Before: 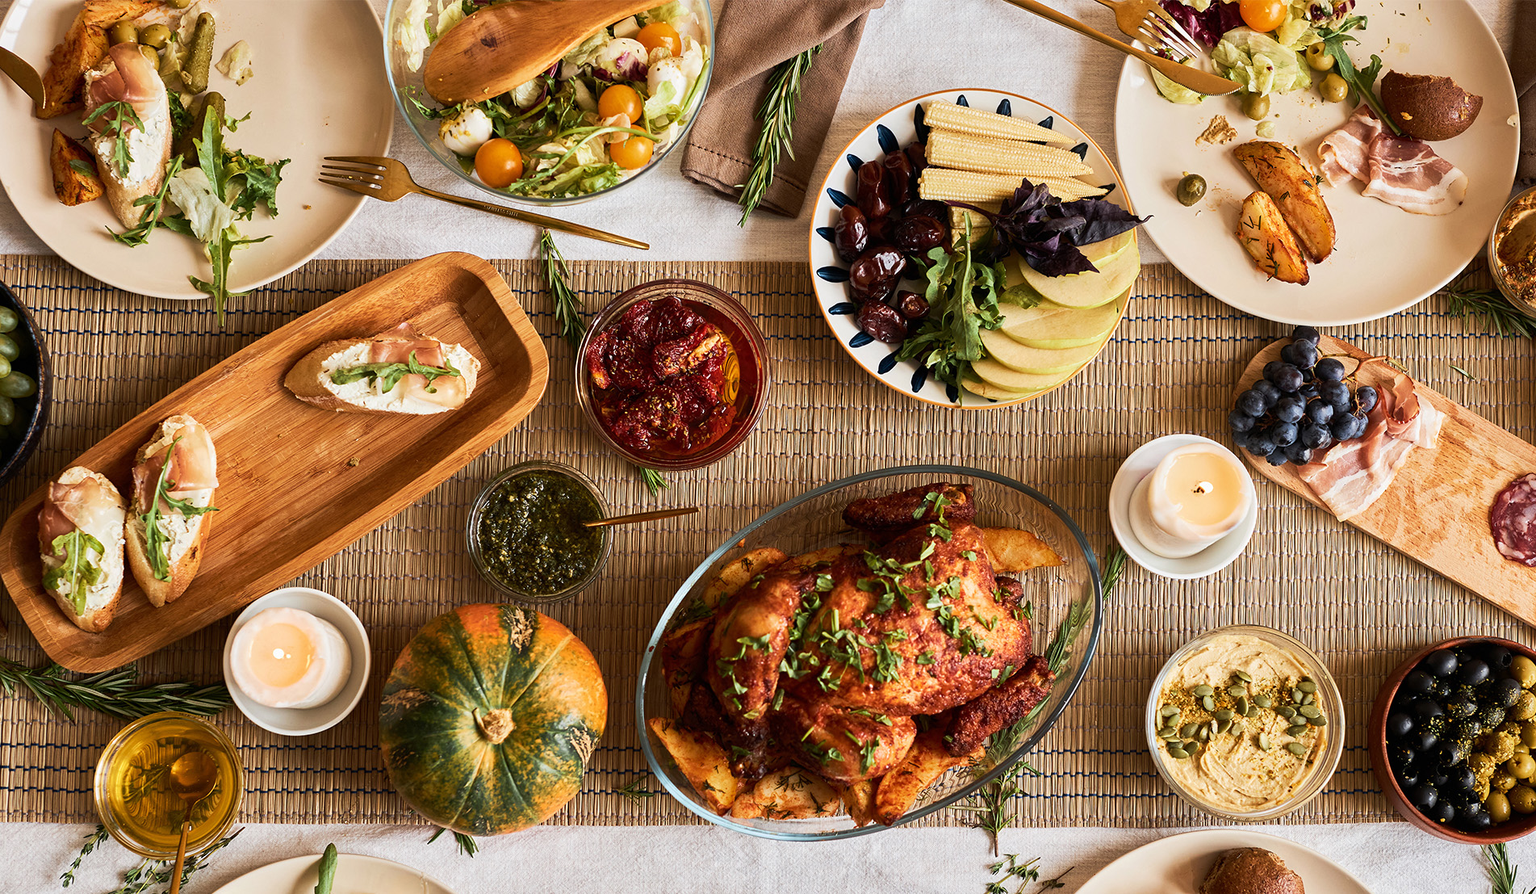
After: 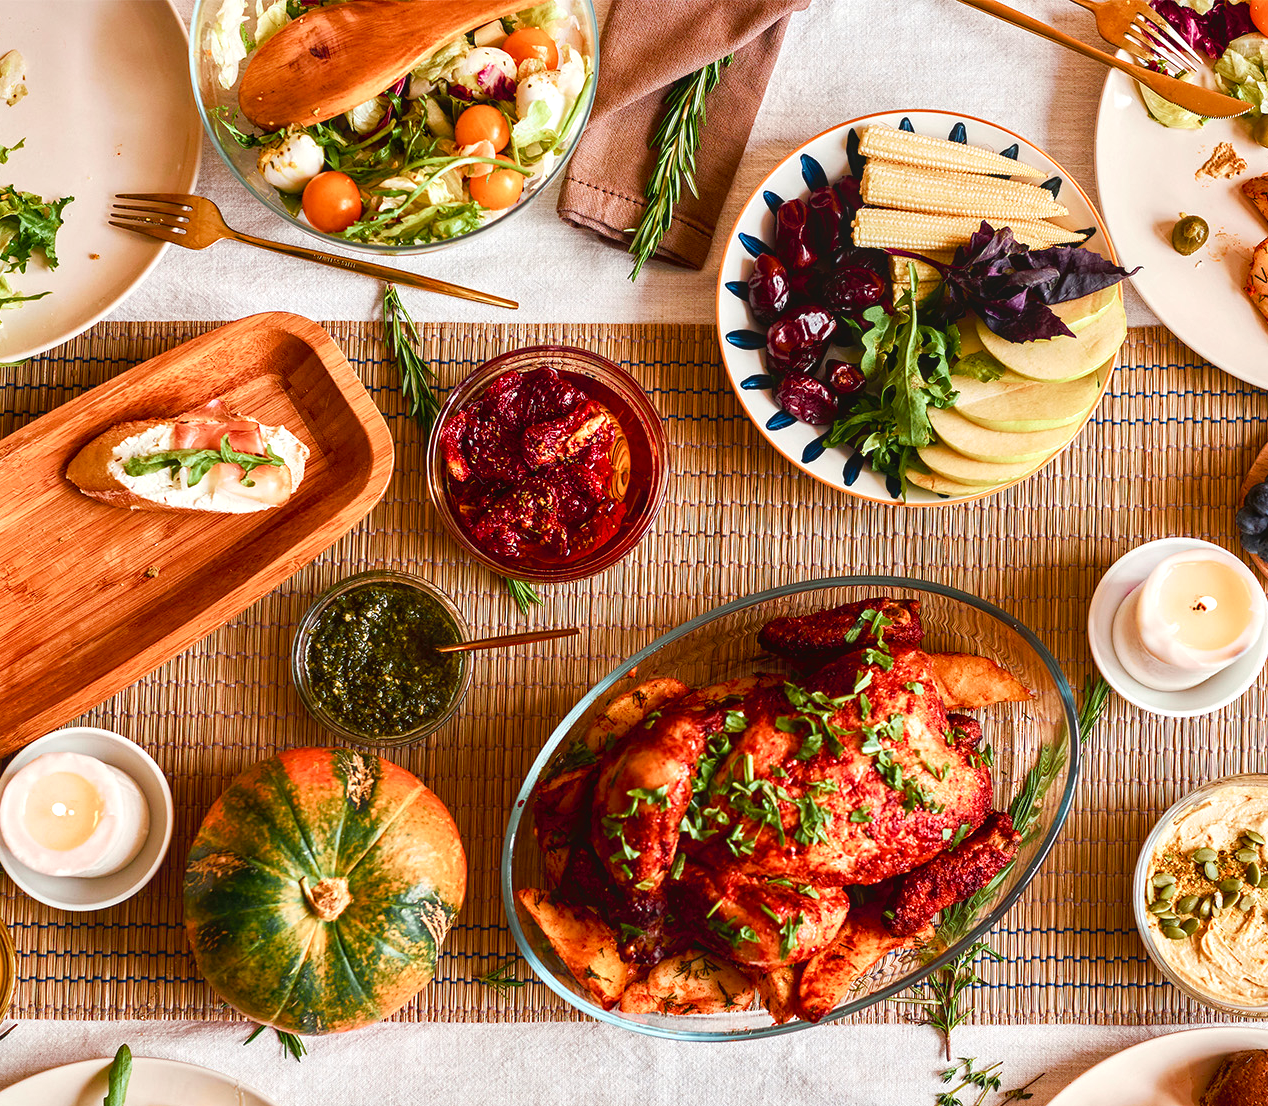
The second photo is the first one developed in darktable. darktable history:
crop and rotate: left 15.055%, right 18.278%
tone curve: curves: ch0 [(0, 0) (0.059, 0.027) (0.162, 0.125) (0.304, 0.279) (0.547, 0.532) (0.828, 0.815) (1, 0.983)]; ch1 [(0, 0) (0.23, 0.166) (0.34, 0.308) (0.371, 0.337) (0.429, 0.411) (0.477, 0.462) (0.499, 0.498) (0.529, 0.537) (0.559, 0.582) (0.743, 0.798) (1, 1)]; ch2 [(0, 0) (0.431, 0.414) (0.498, 0.503) (0.524, 0.528) (0.568, 0.546) (0.6, 0.597) (0.634, 0.645) (0.728, 0.742) (1, 1)], color space Lab, independent channels, preserve colors none
color balance rgb: perceptual saturation grading › global saturation 20%, perceptual saturation grading › highlights -50%, perceptual saturation grading › shadows 30%, perceptual brilliance grading › global brilliance 10%, perceptual brilliance grading › shadows 15%
local contrast: detail 110%
vignetting: fall-off start 116.67%, fall-off radius 59.26%, brightness -0.31, saturation -0.056
